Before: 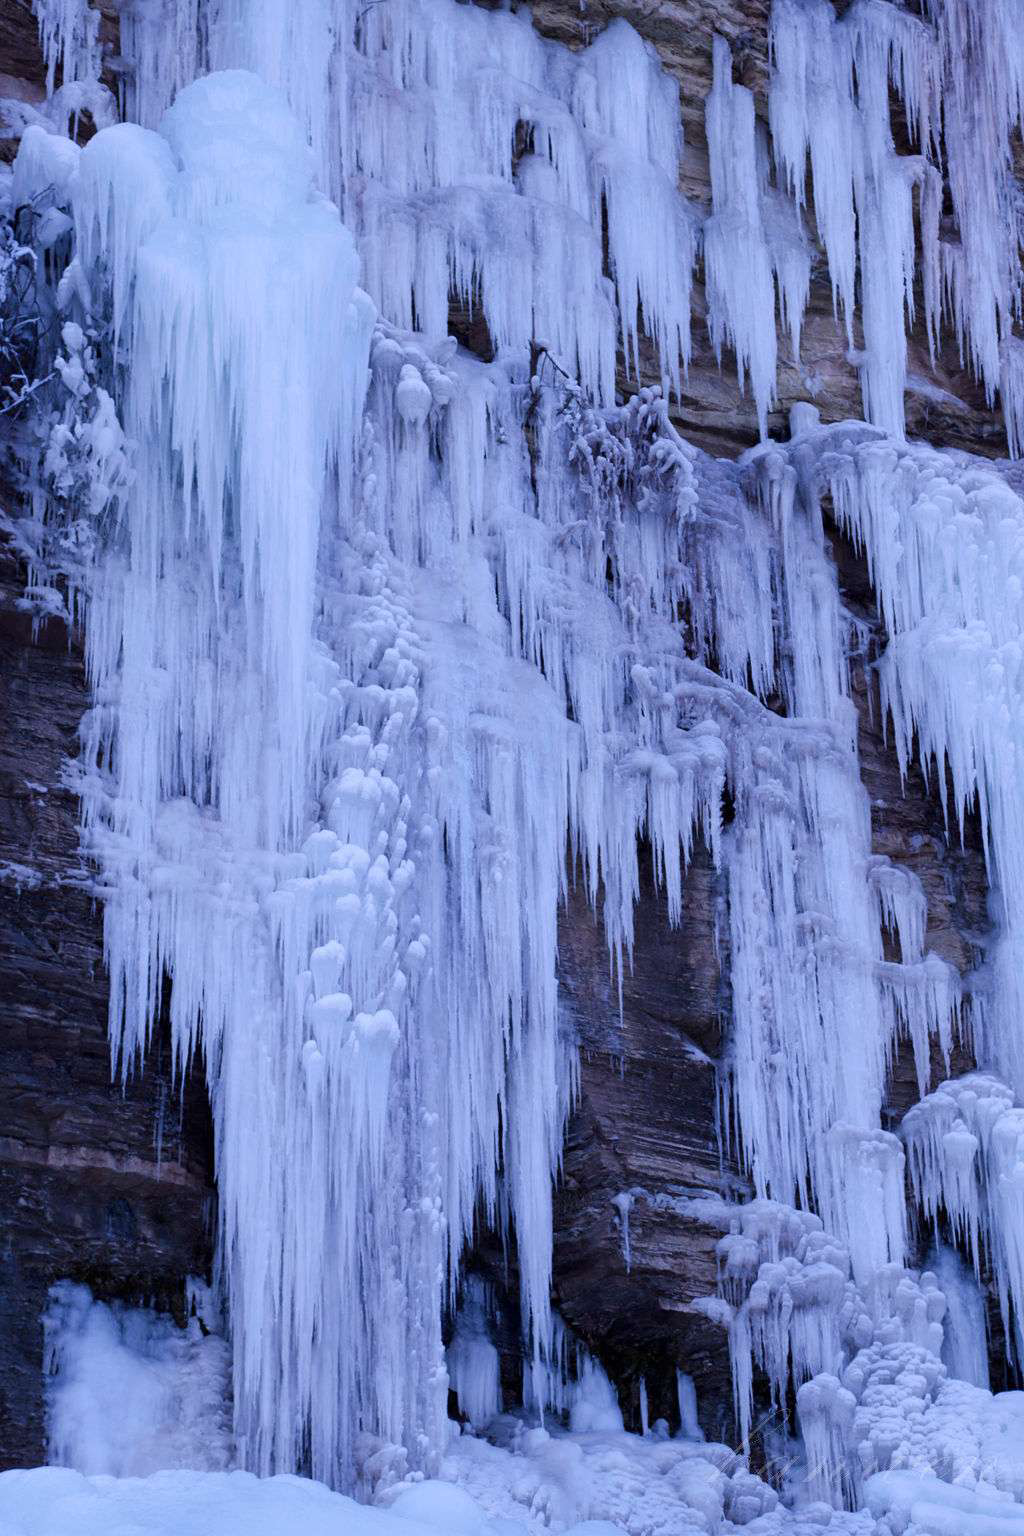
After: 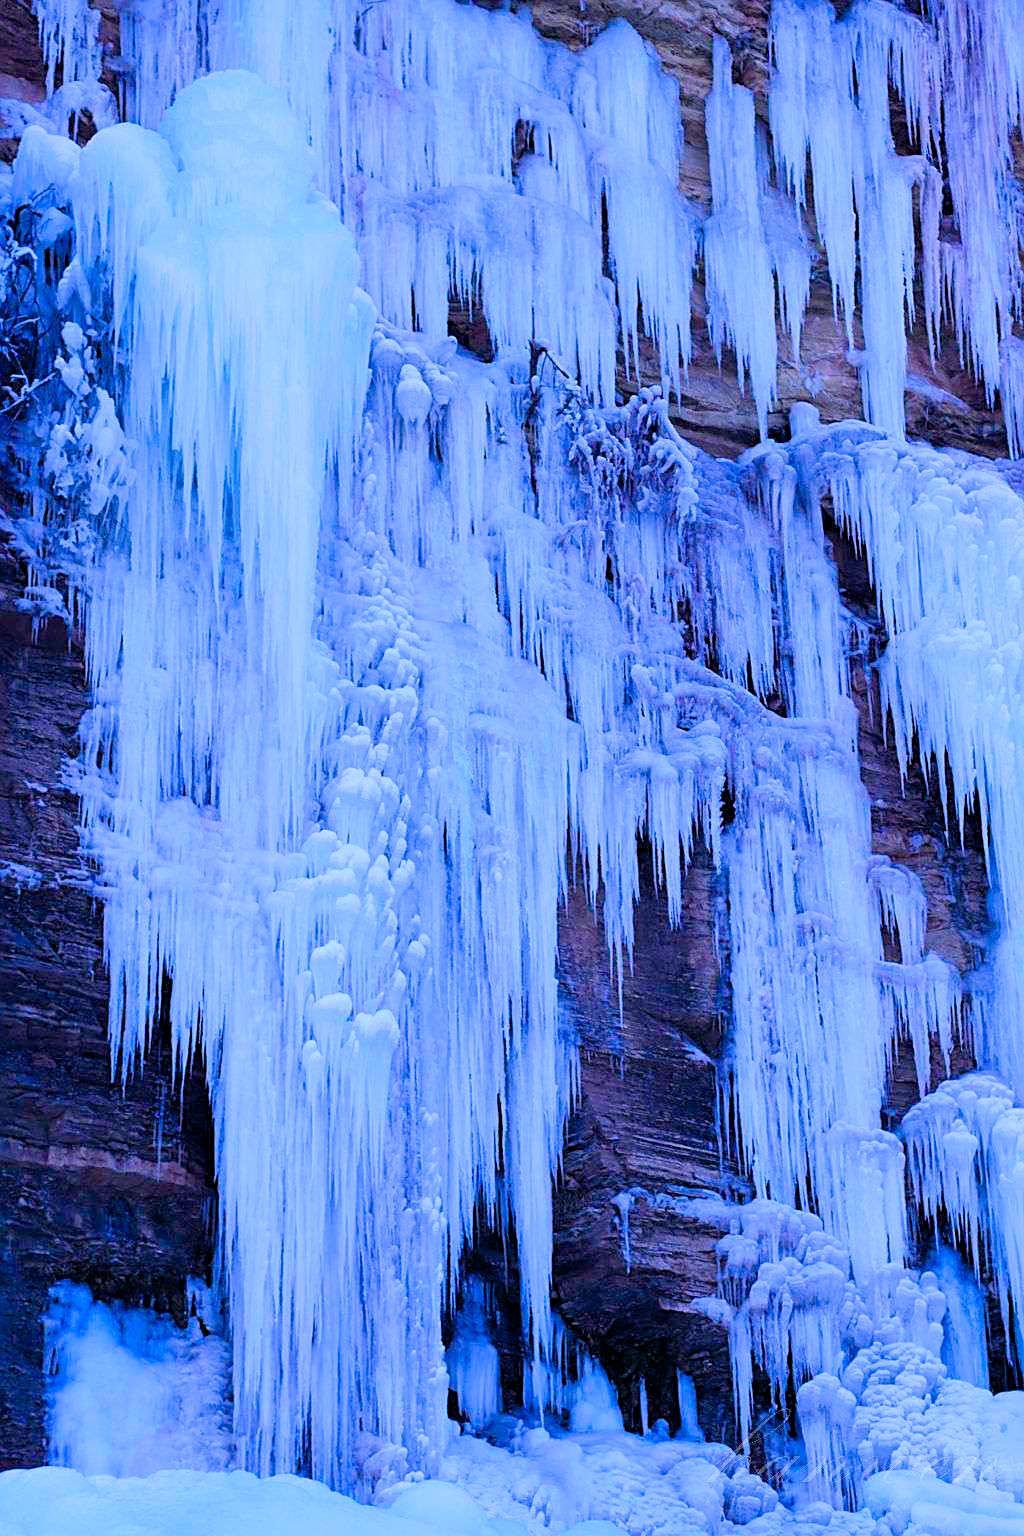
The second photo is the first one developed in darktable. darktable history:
contrast brightness saturation: brightness 0.093, saturation 0.191
color balance rgb: global offset › chroma 0.063%, global offset › hue 253.92°, linear chroma grading › global chroma 25.412%, perceptual saturation grading › global saturation 20%, perceptual saturation grading › highlights -25.507%, perceptual saturation grading › shadows 24.607%, global vibrance 20%
sharpen: on, module defaults
